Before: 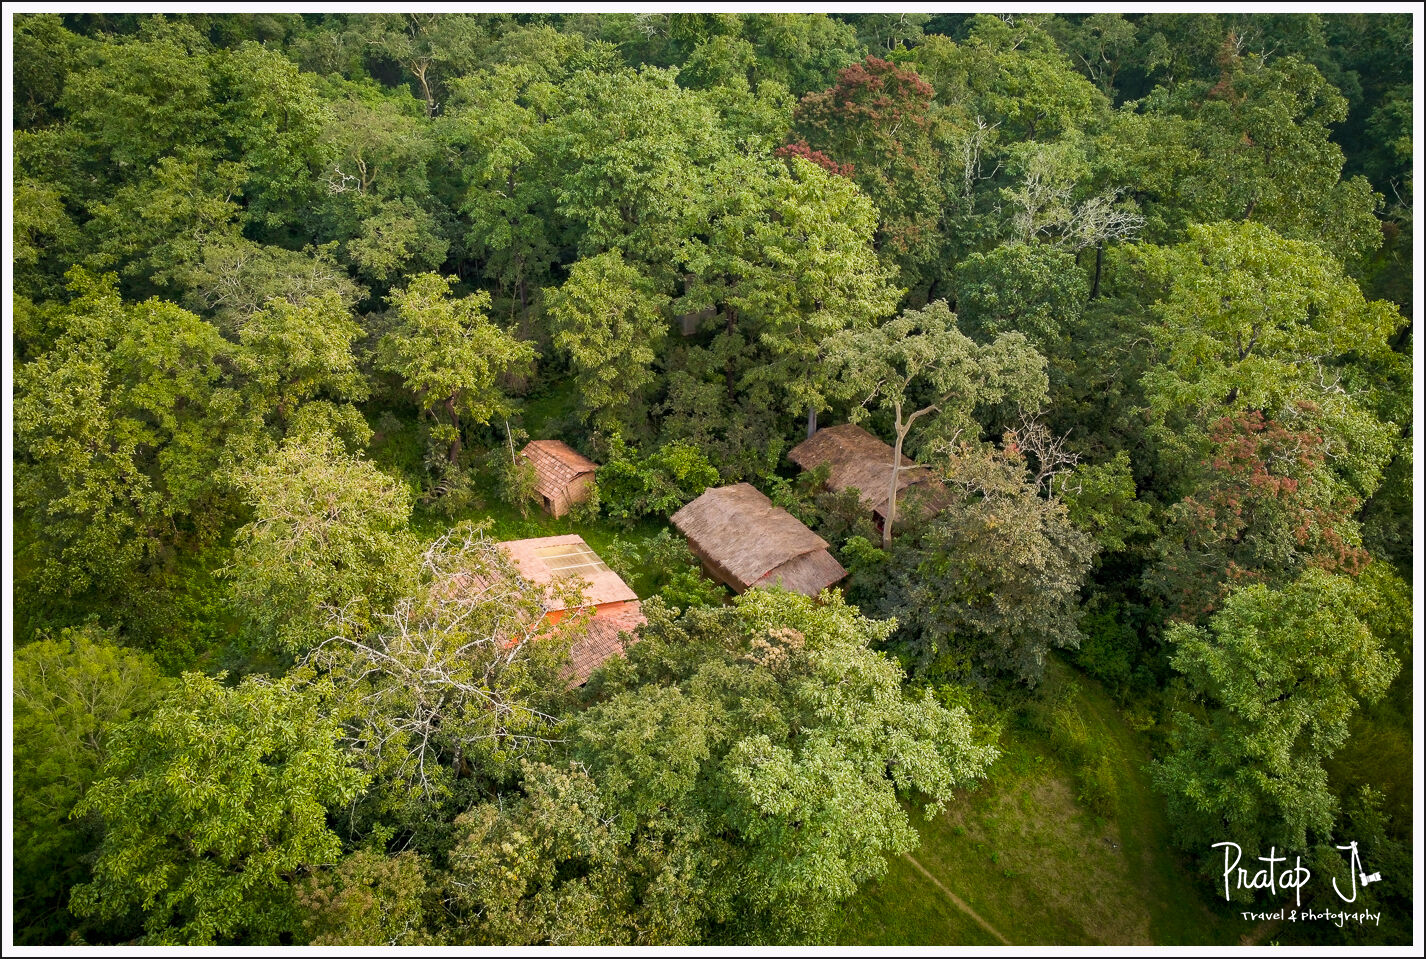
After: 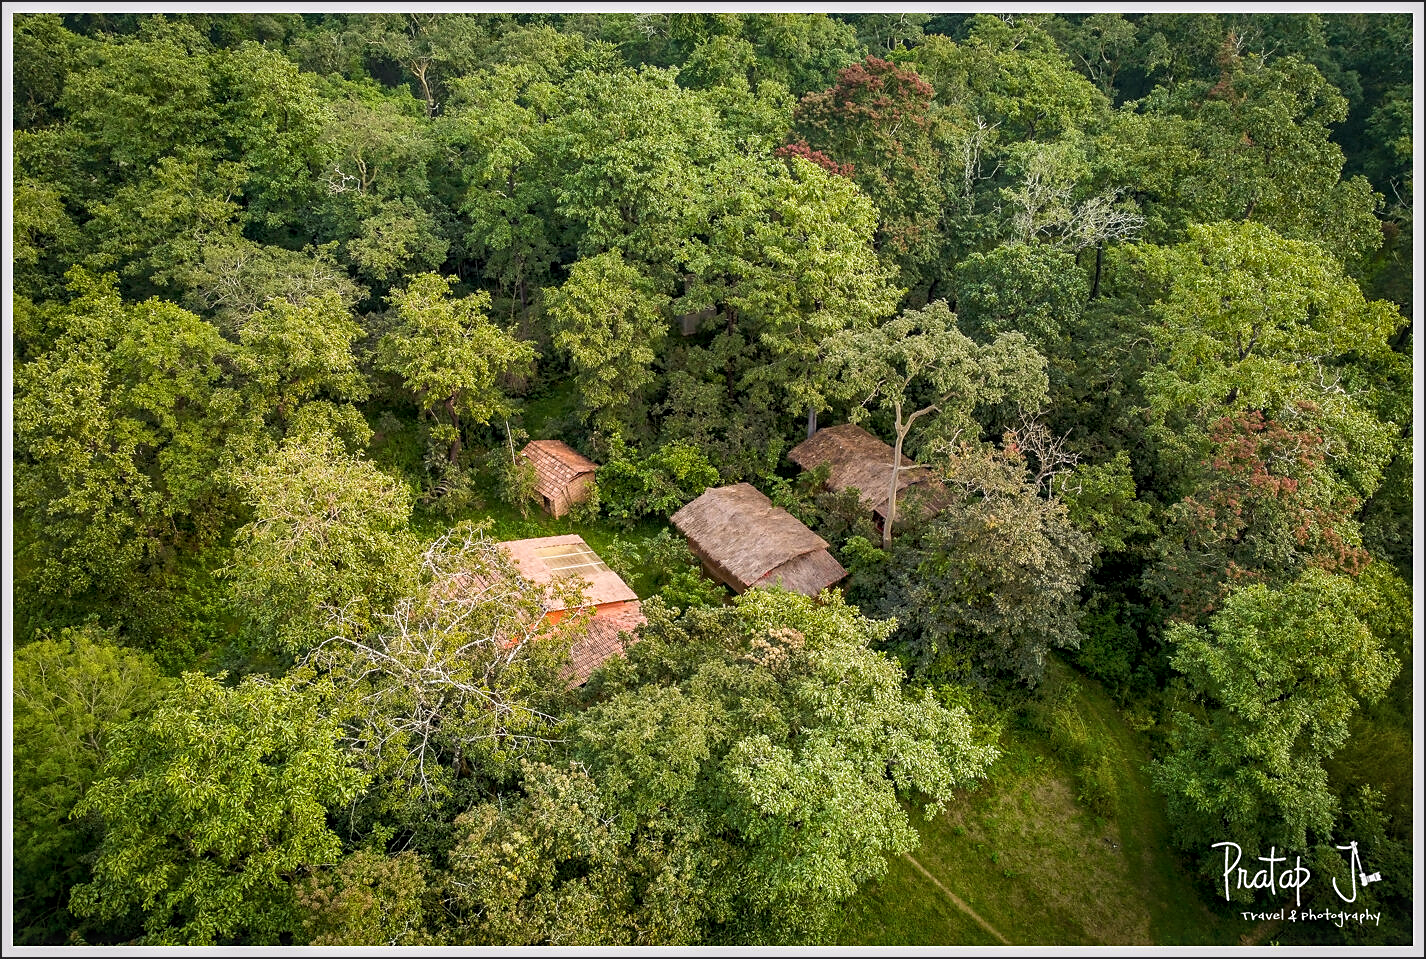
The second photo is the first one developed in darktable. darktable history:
sharpen: radius 1.864, amount 0.398, threshold 1.271
local contrast: on, module defaults
